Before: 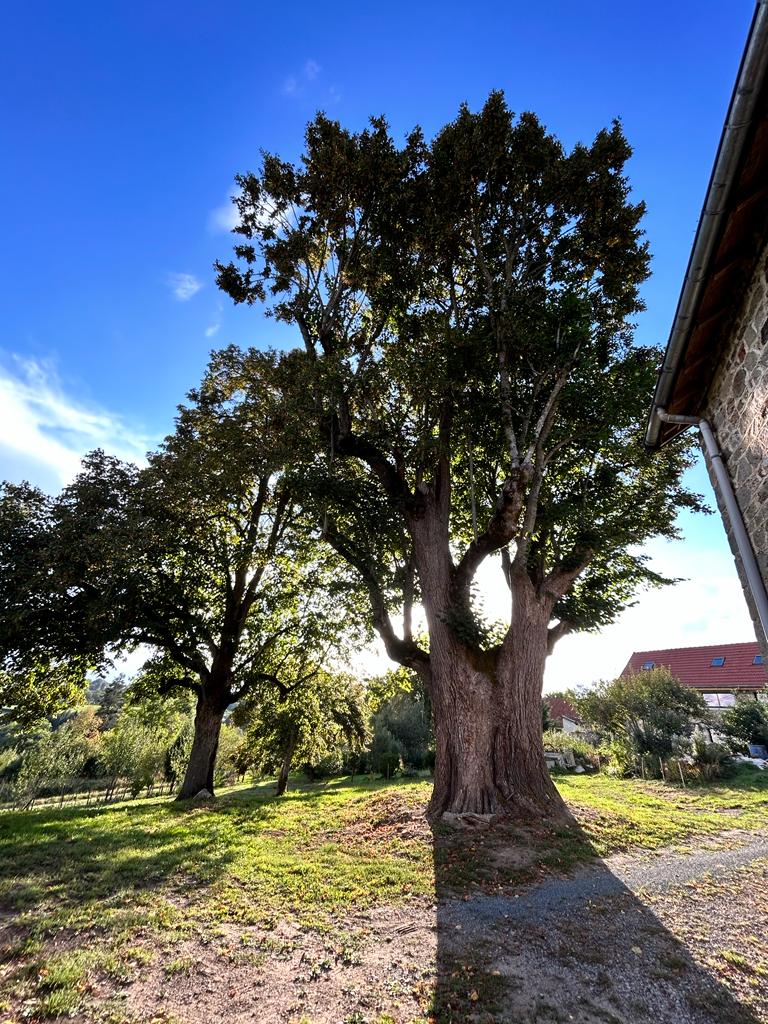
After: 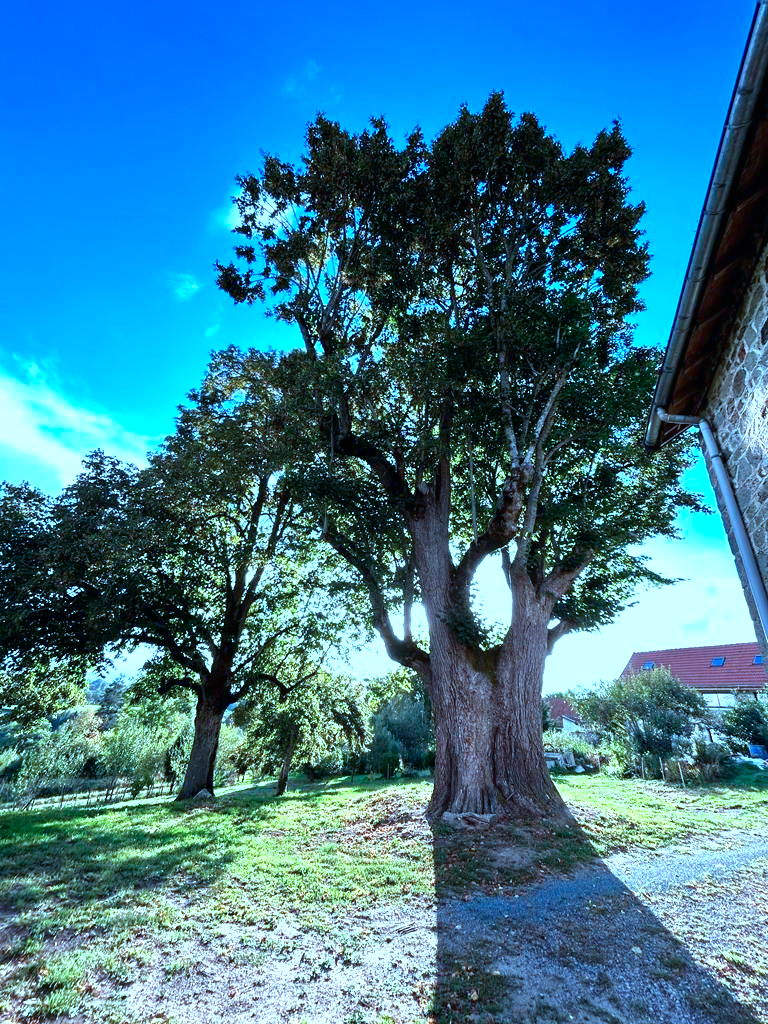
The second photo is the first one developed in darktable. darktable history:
color calibration: illuminant custom, x 0.432, y 0.395, temperature 3098 K
exposure: black level correction 0, exposure 0.7 EV, compensate exposure bias true, compensate highlight preservation false
